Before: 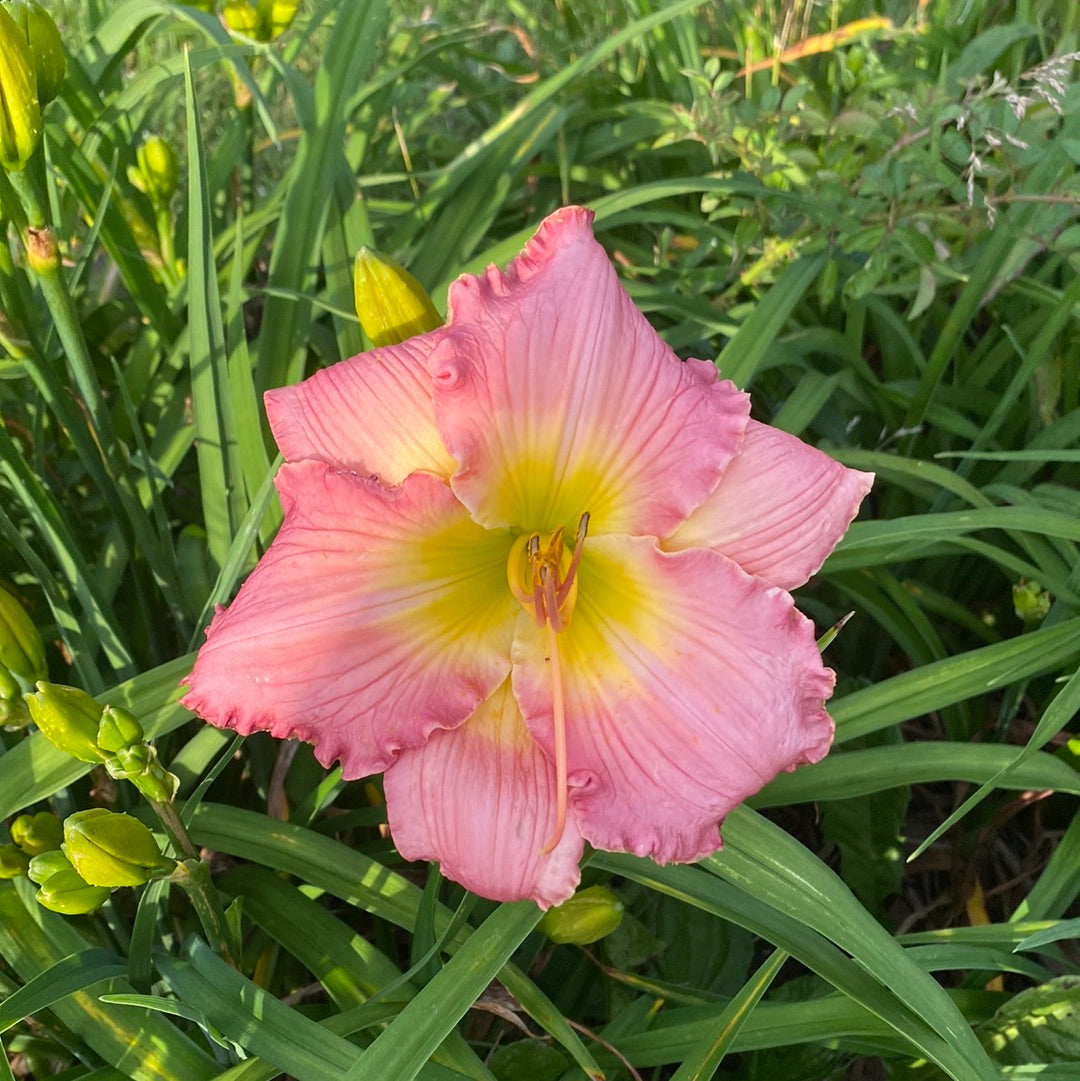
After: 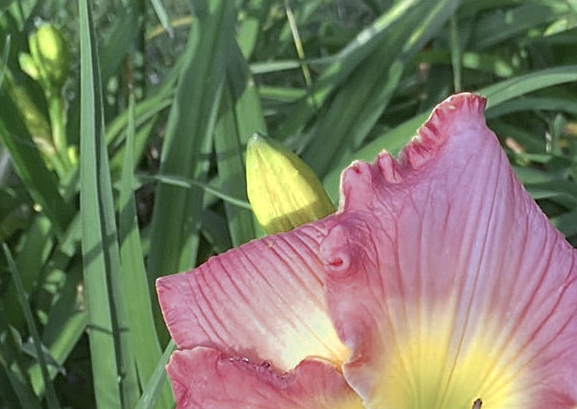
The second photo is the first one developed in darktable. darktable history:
crop: left 10.05%, top 10.493%, right 36.477%, bottom 51.641%
sharpen: on, module defaults
color zones: curves: ch0 [(0.004, 0.305) (0.261, 0.623) (0.389, 0.399) (0.708, 0.571) (0.947, 0.34)]; ch1 [(0.025, 0.645) (0.229, 0.584) (0.326, 0.551) (0.484, 0.262) (0.757, 0.643)]
color correction: highlights a* -13.25, highlights b* -17.49, saturation 0.71
